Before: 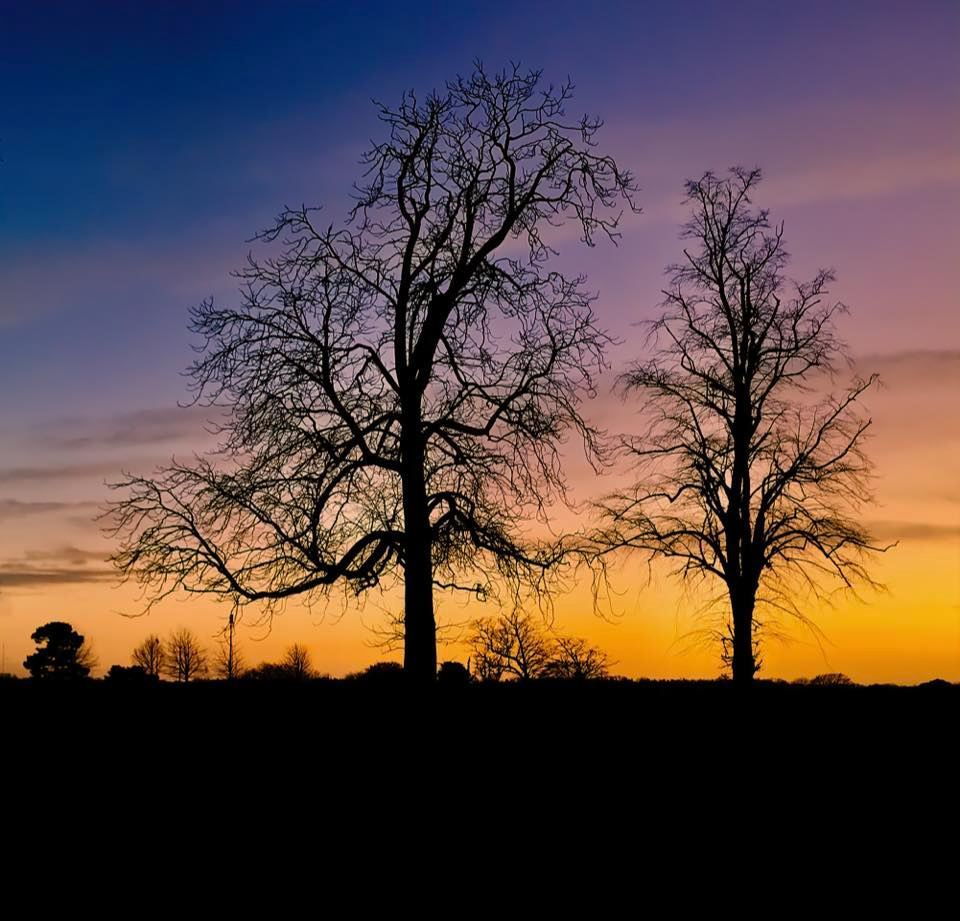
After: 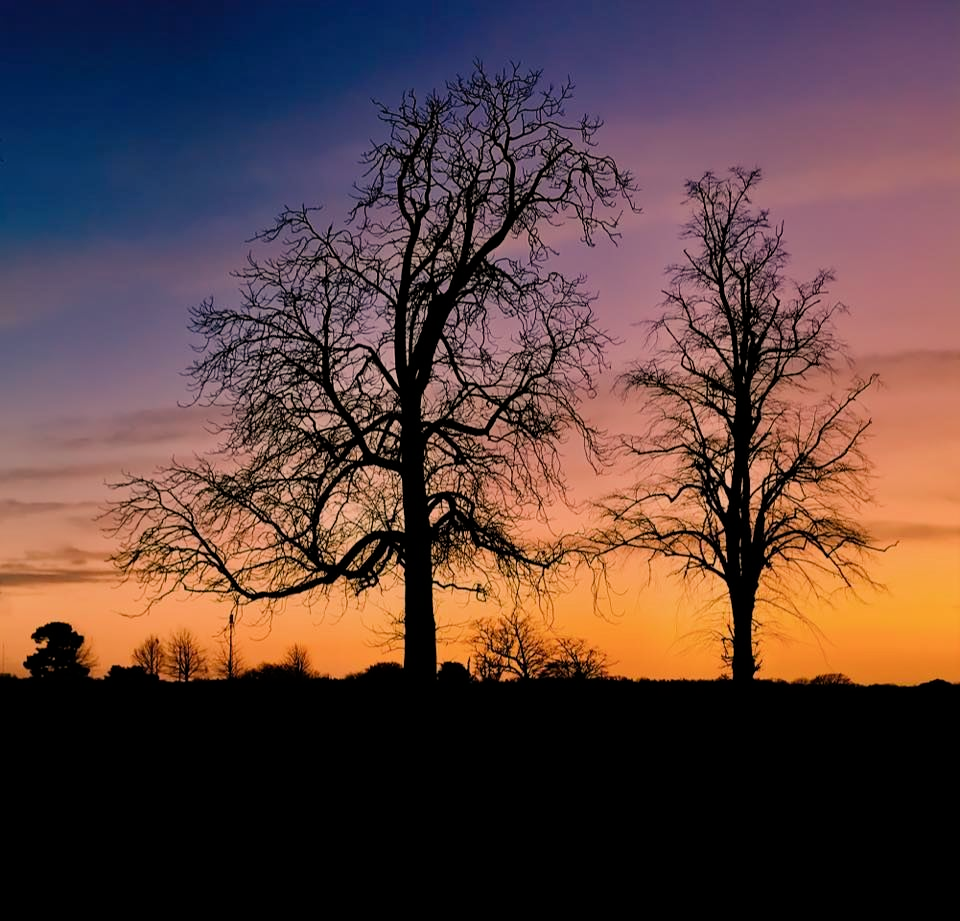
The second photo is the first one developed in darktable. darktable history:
filmic rgb: black relative exposure -8.15 EV, white relative exposure 3.76 EV, hardness 4.46
white balance: red 1.127, blue 0.943
